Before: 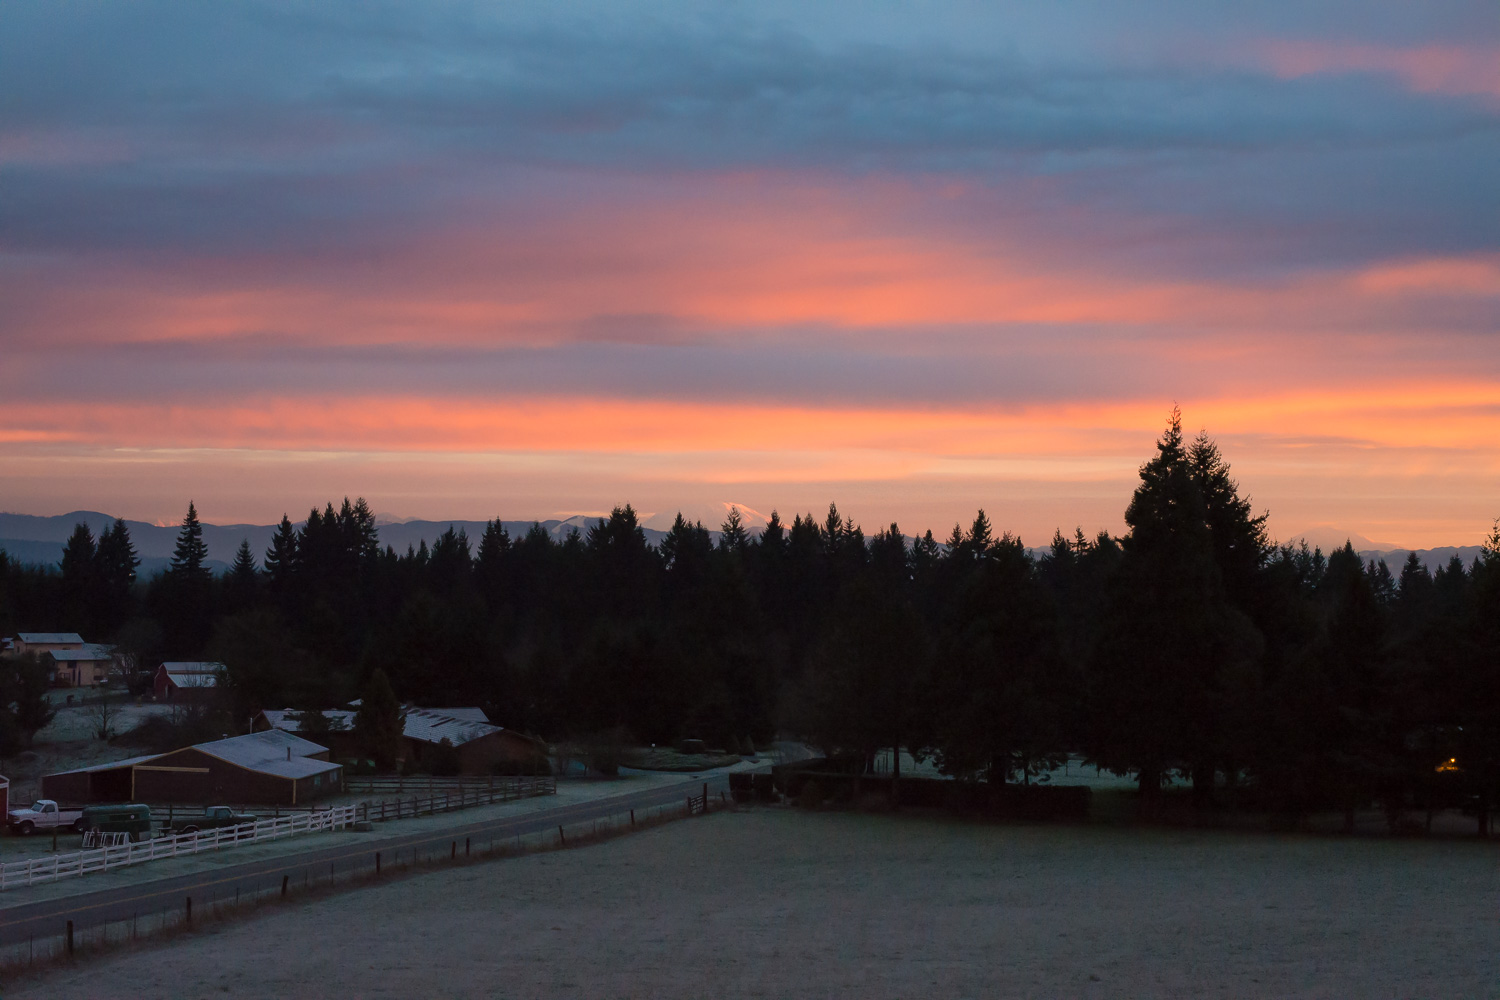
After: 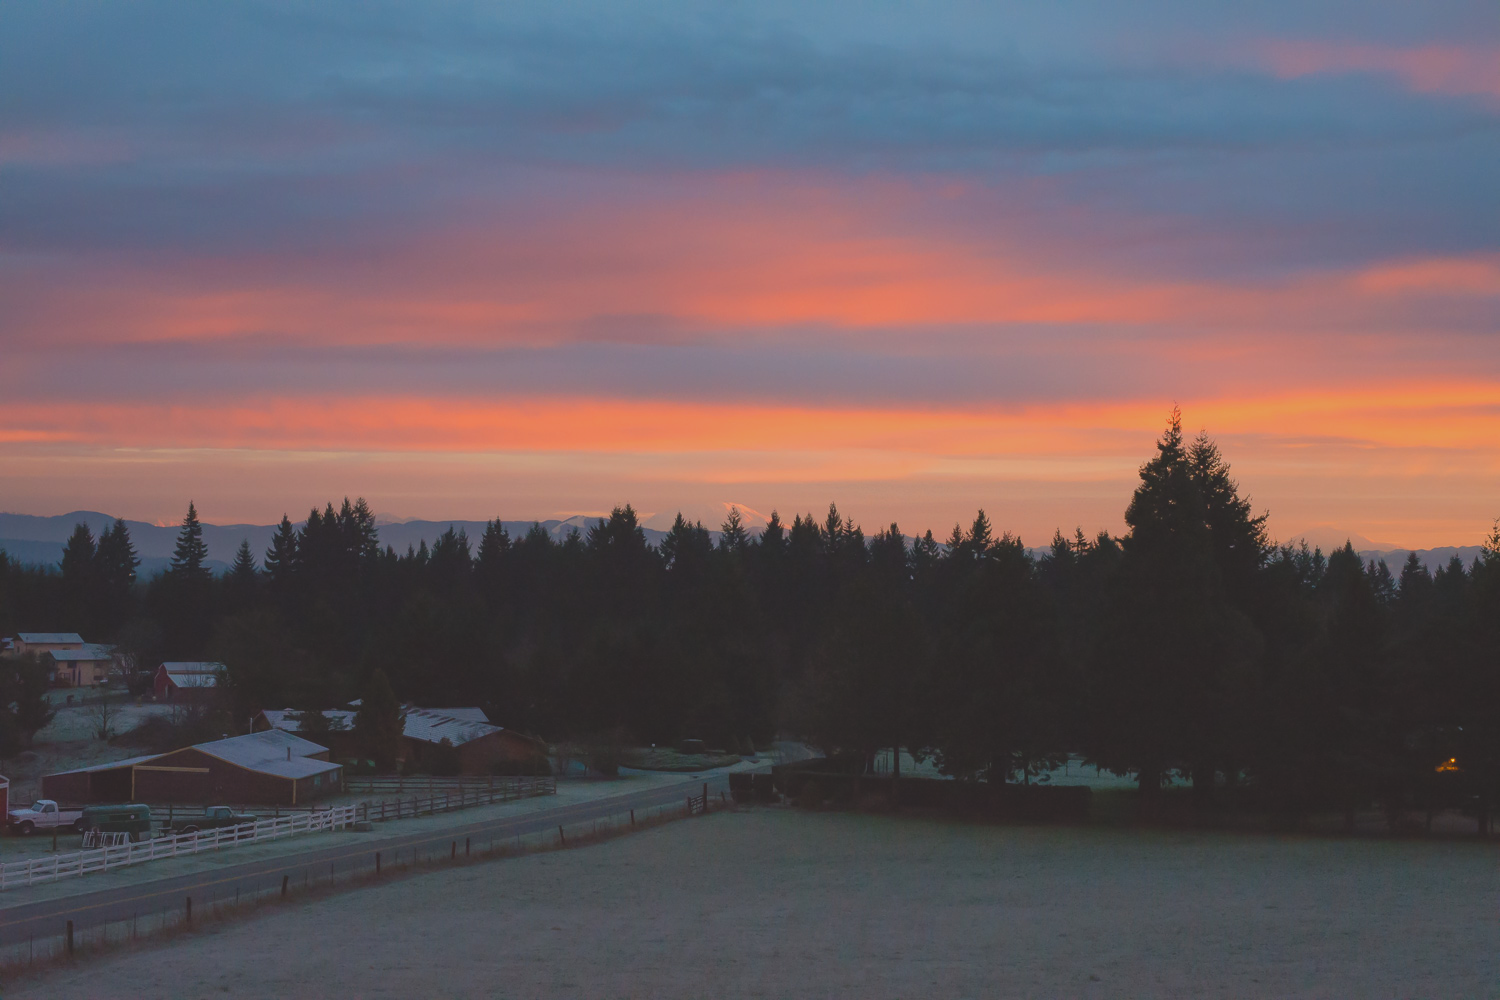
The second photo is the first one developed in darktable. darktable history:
contrast brightness saturation: contrast -0.297
